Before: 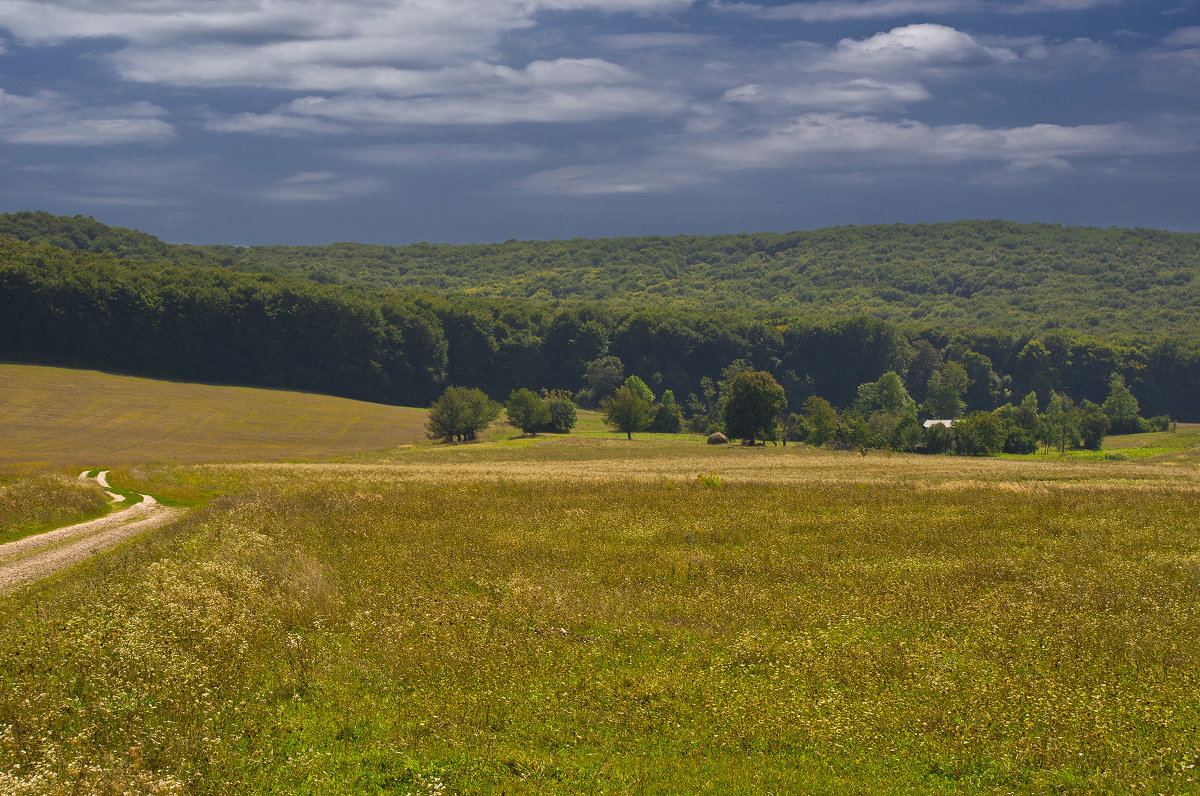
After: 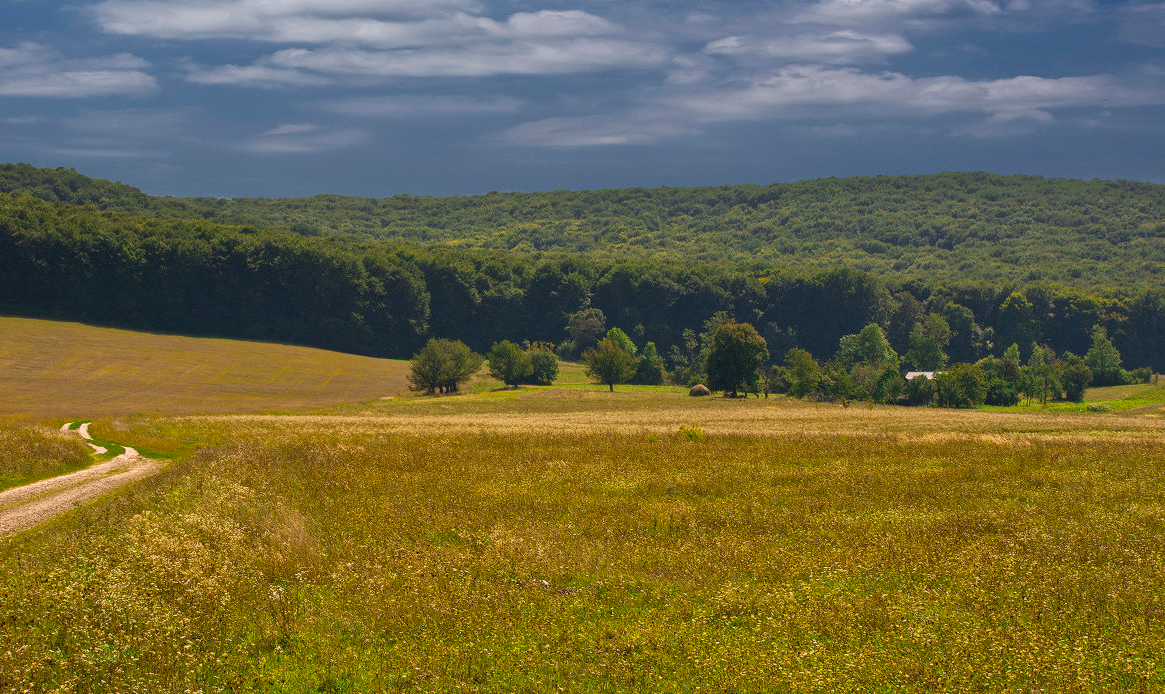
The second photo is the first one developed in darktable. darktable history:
crop: left 1.507%, top 6.147%, right 1.379%, bottom 6.637%
local contrast: detail 110%
